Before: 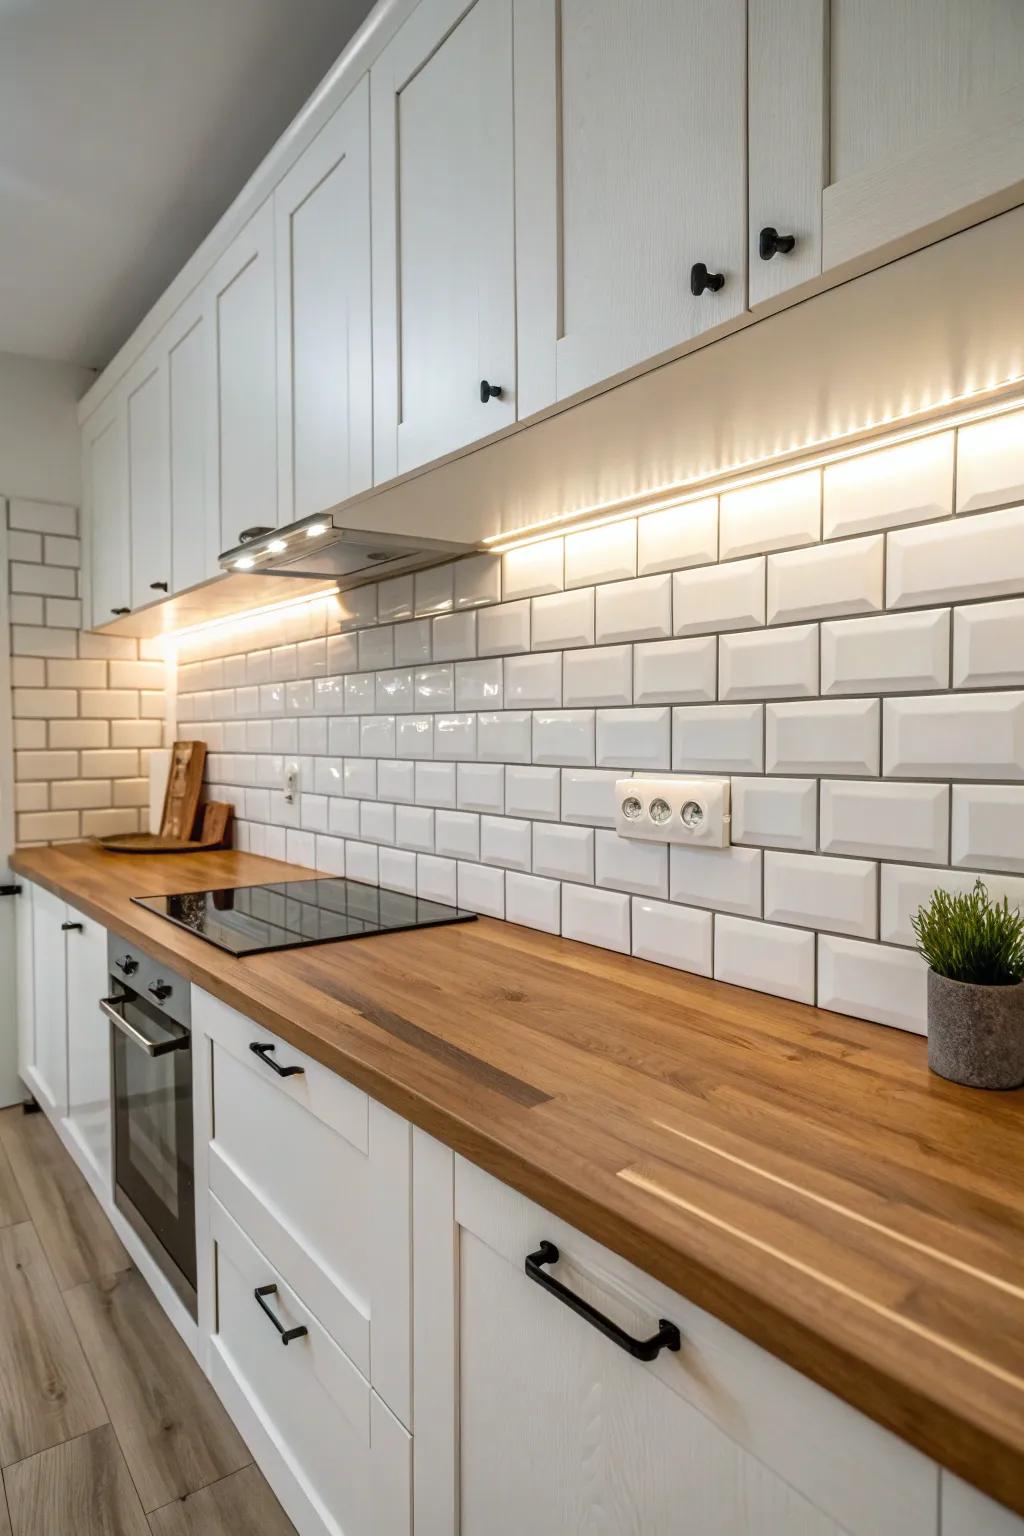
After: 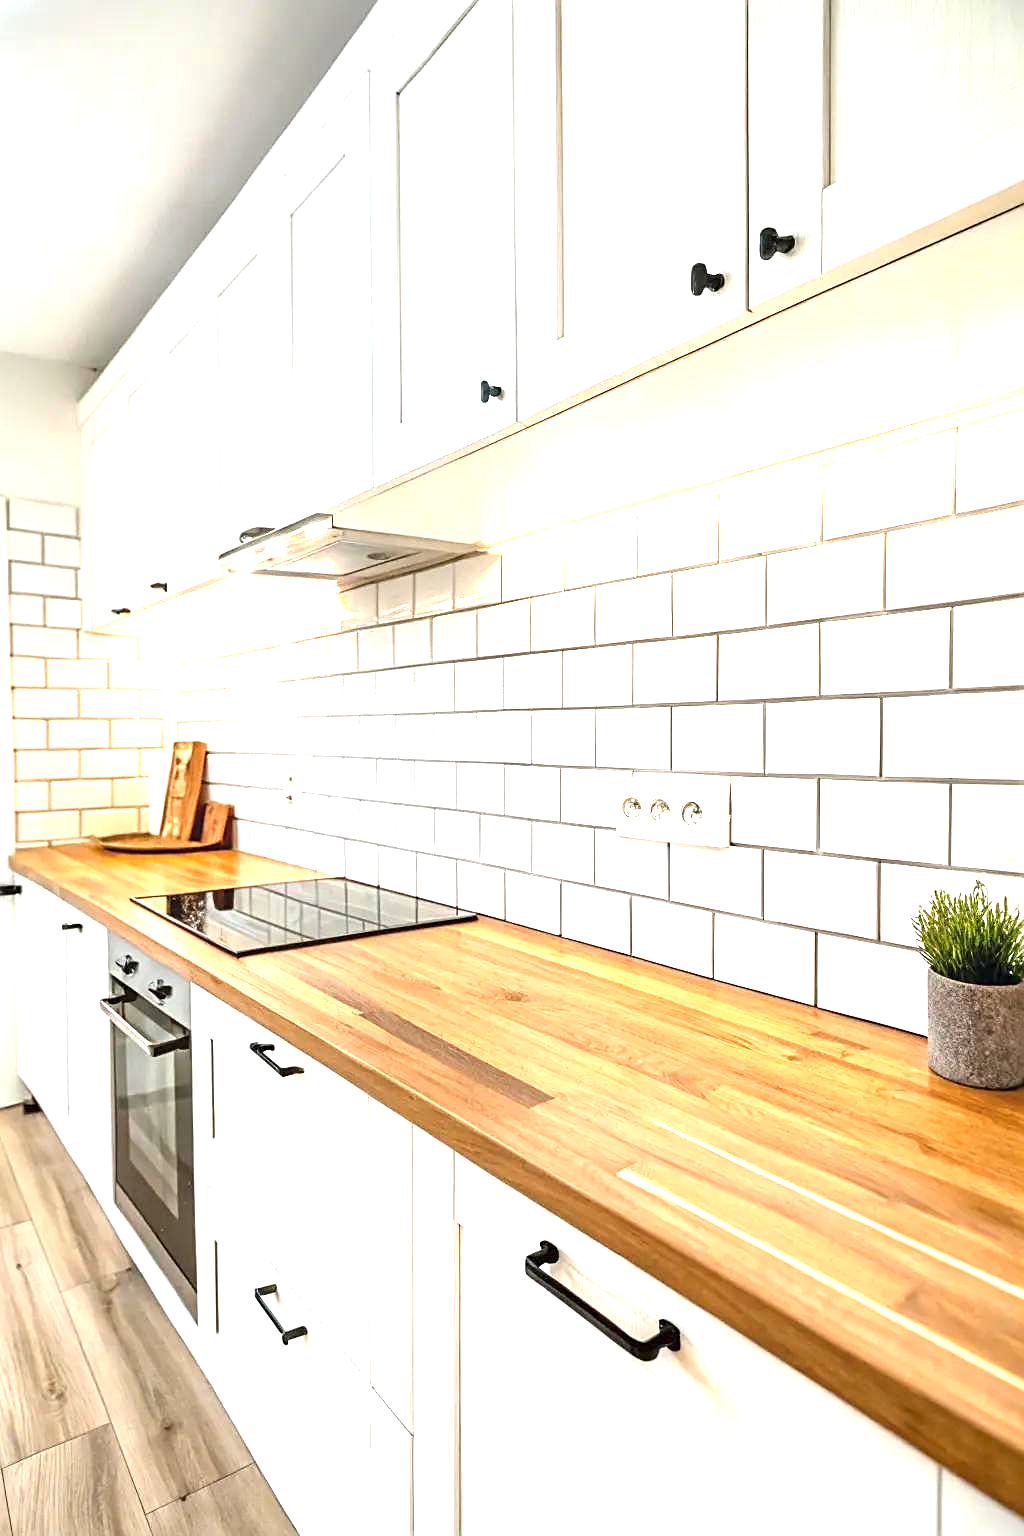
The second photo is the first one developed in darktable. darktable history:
exposure: black level correction 0, exposure 1.932 EV, compensate highlight preservation false
sharpen: on, module defaults
